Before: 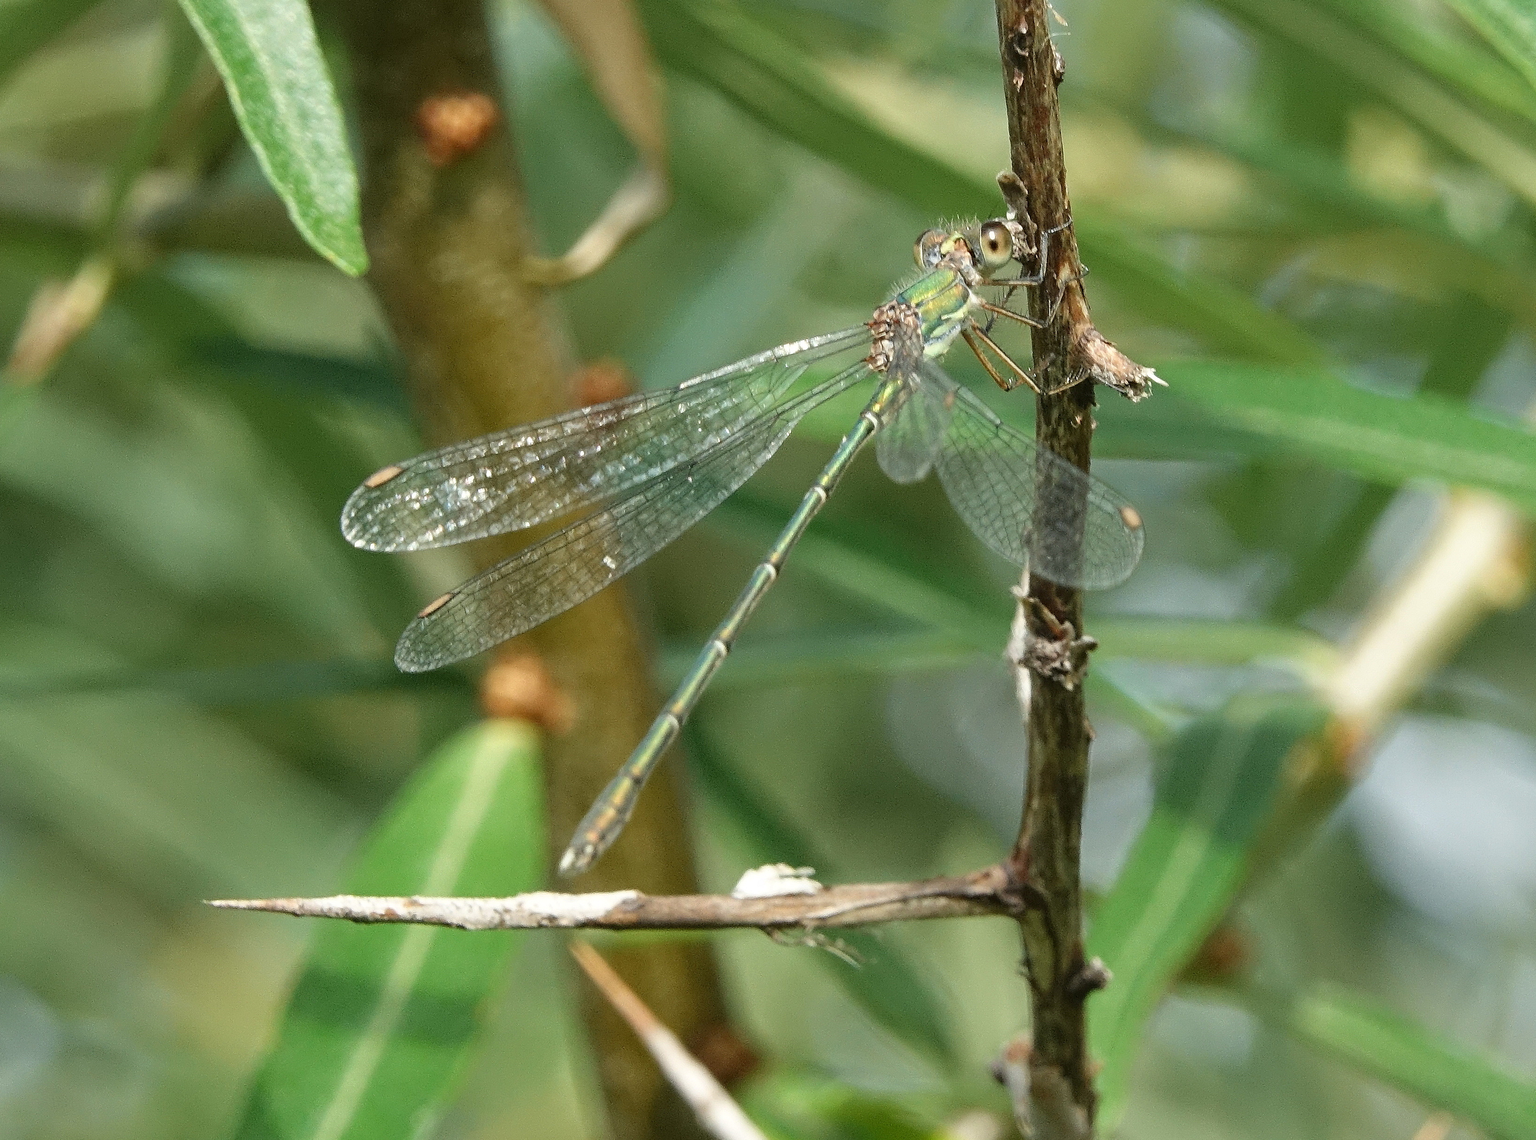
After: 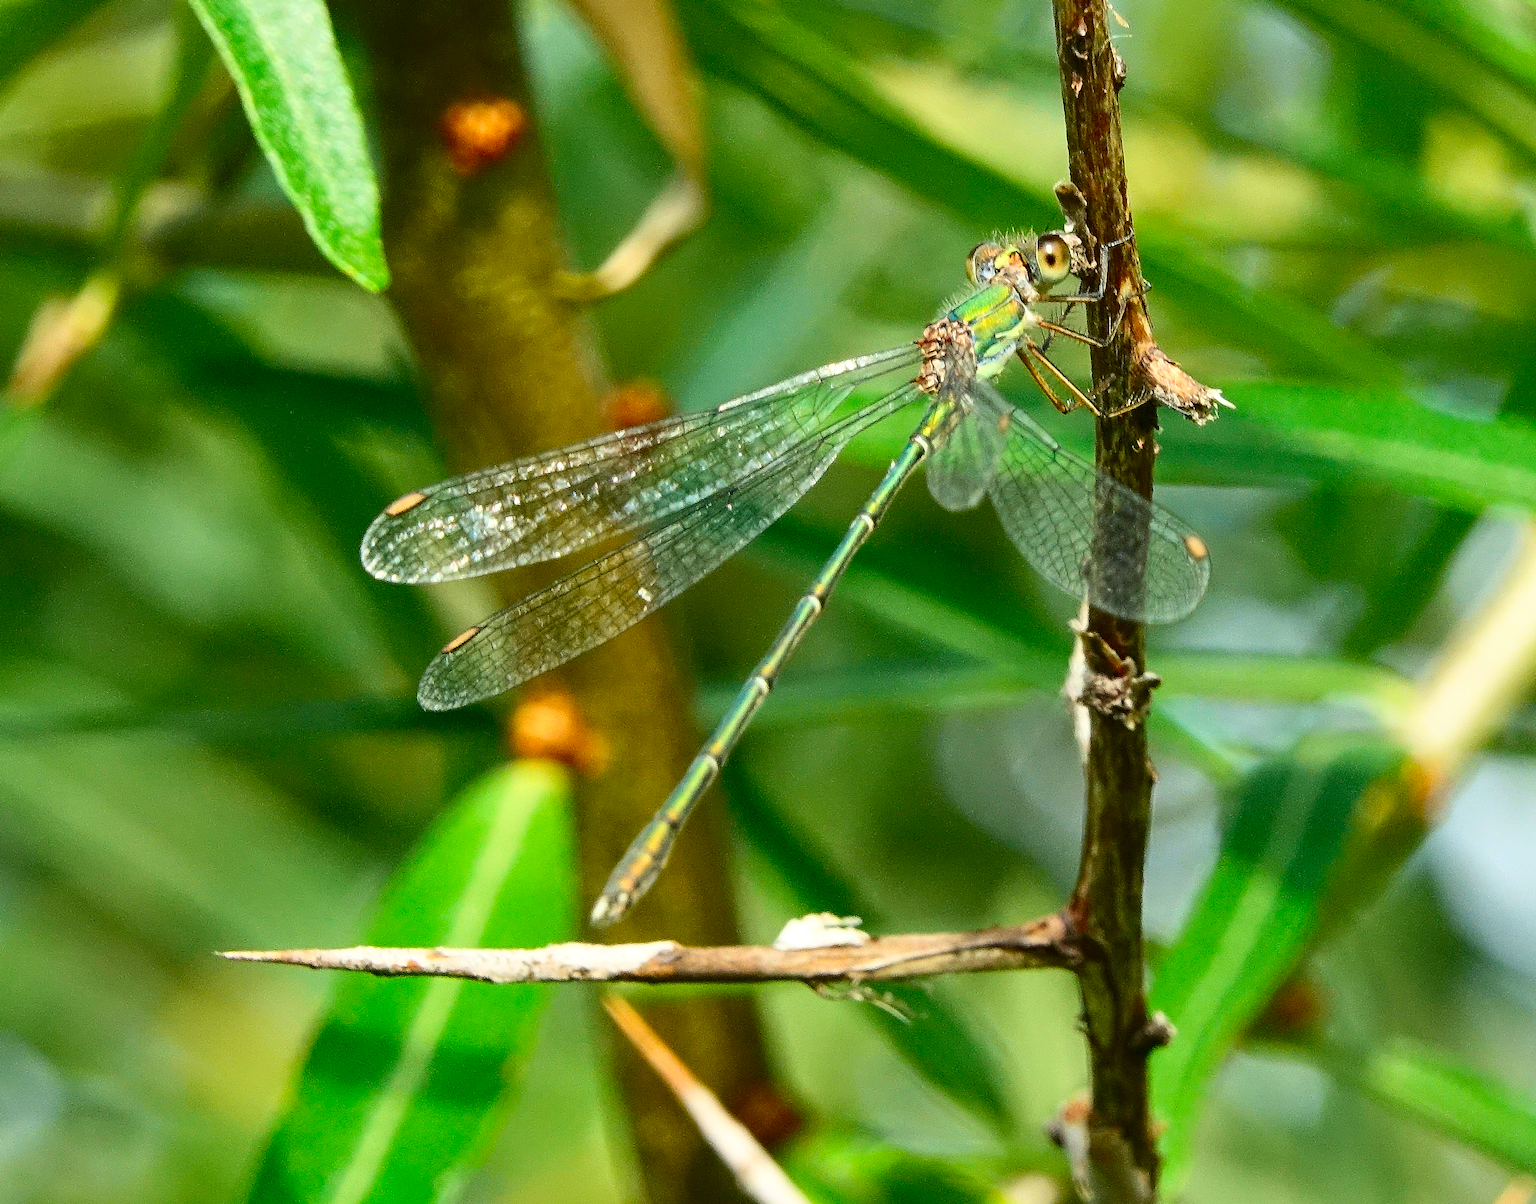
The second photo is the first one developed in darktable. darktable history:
crop and rotate: right 5.385%
contrast brightness saturation: contrast 0.263, brightness 0.018, saturation 0.859
